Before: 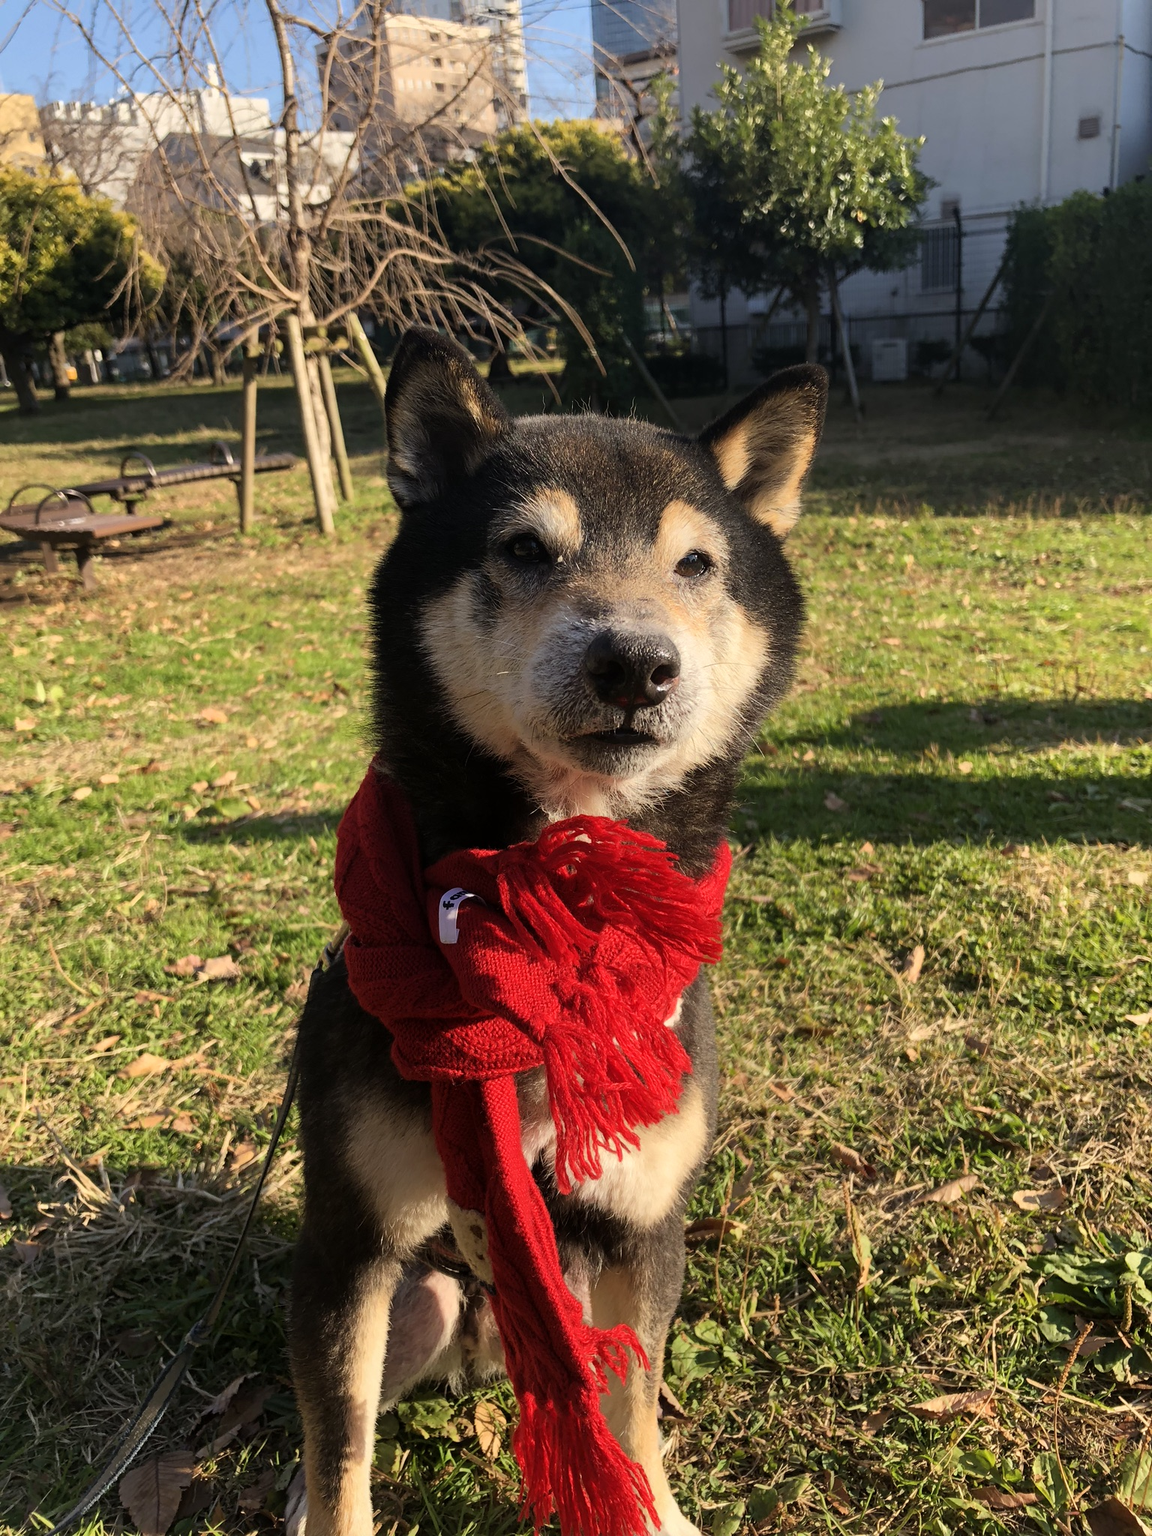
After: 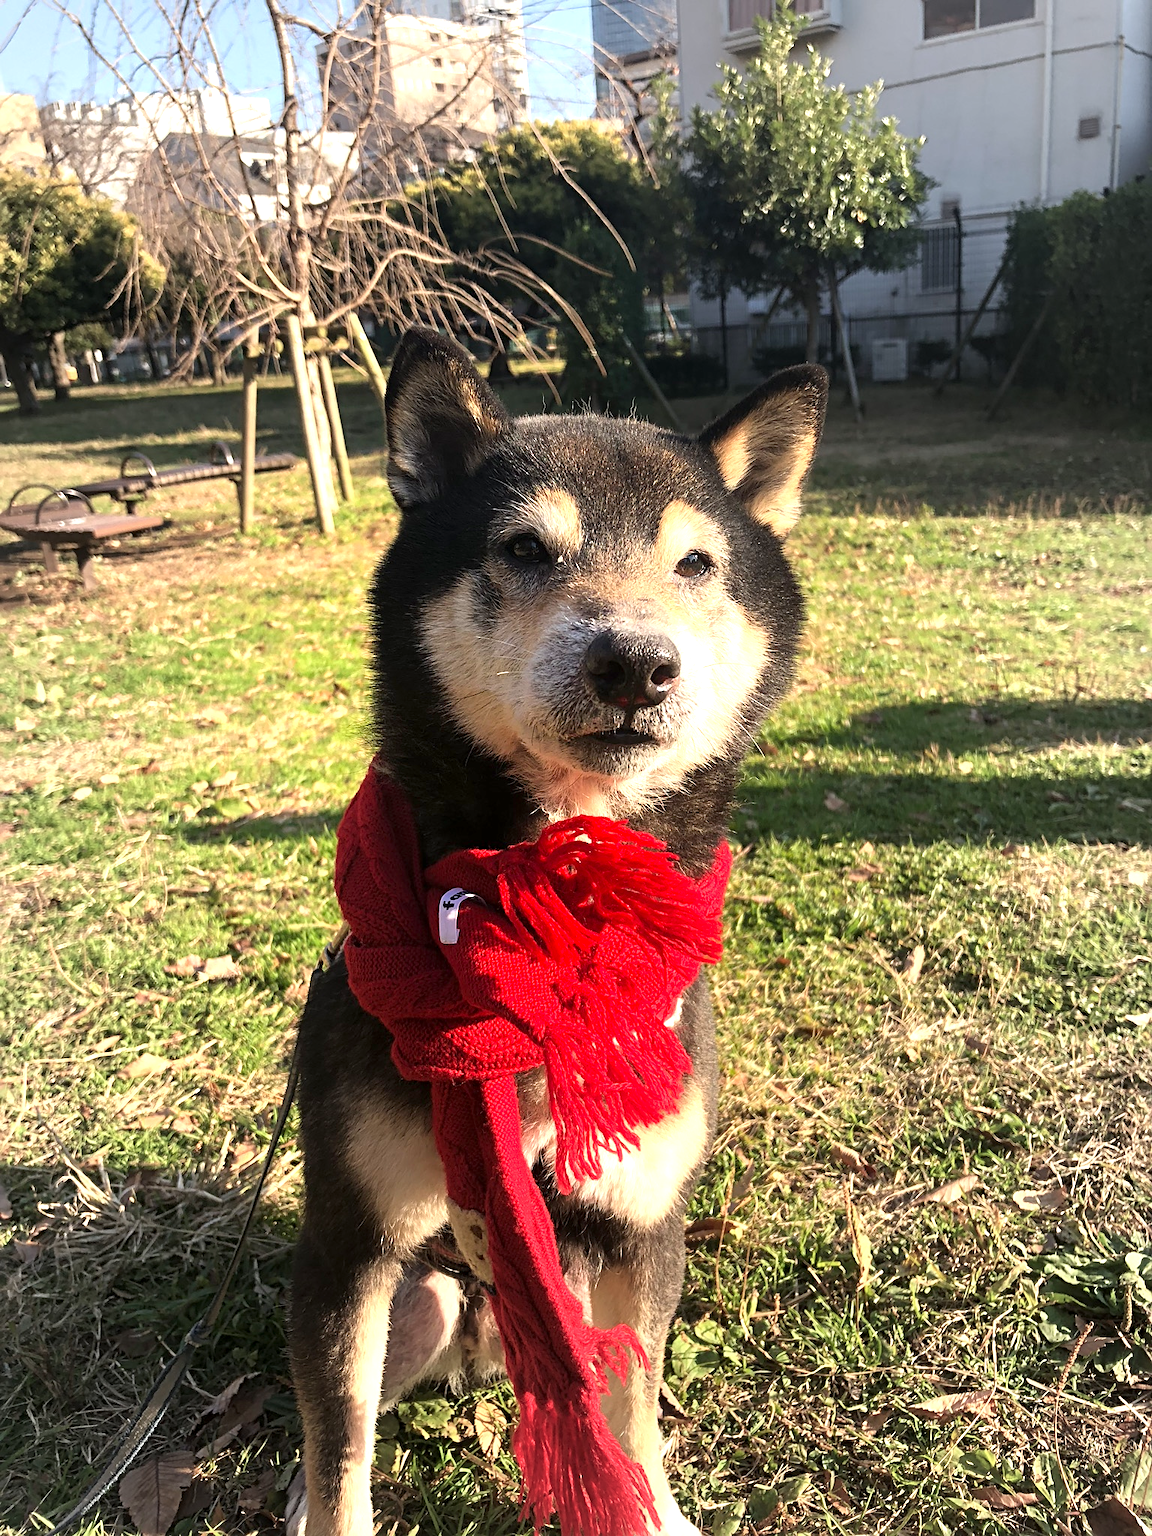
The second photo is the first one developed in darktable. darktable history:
sharpen: radius 2.529, amount 0.323
vignetting: fall-off start 18.21%, fall-off radius 137.95%, brightness -0.207, center (-0.078, 0.066), width/height ratio 0.62, shape 0.59
exposure: exposure 1 EV, compensate highlight preservation false
